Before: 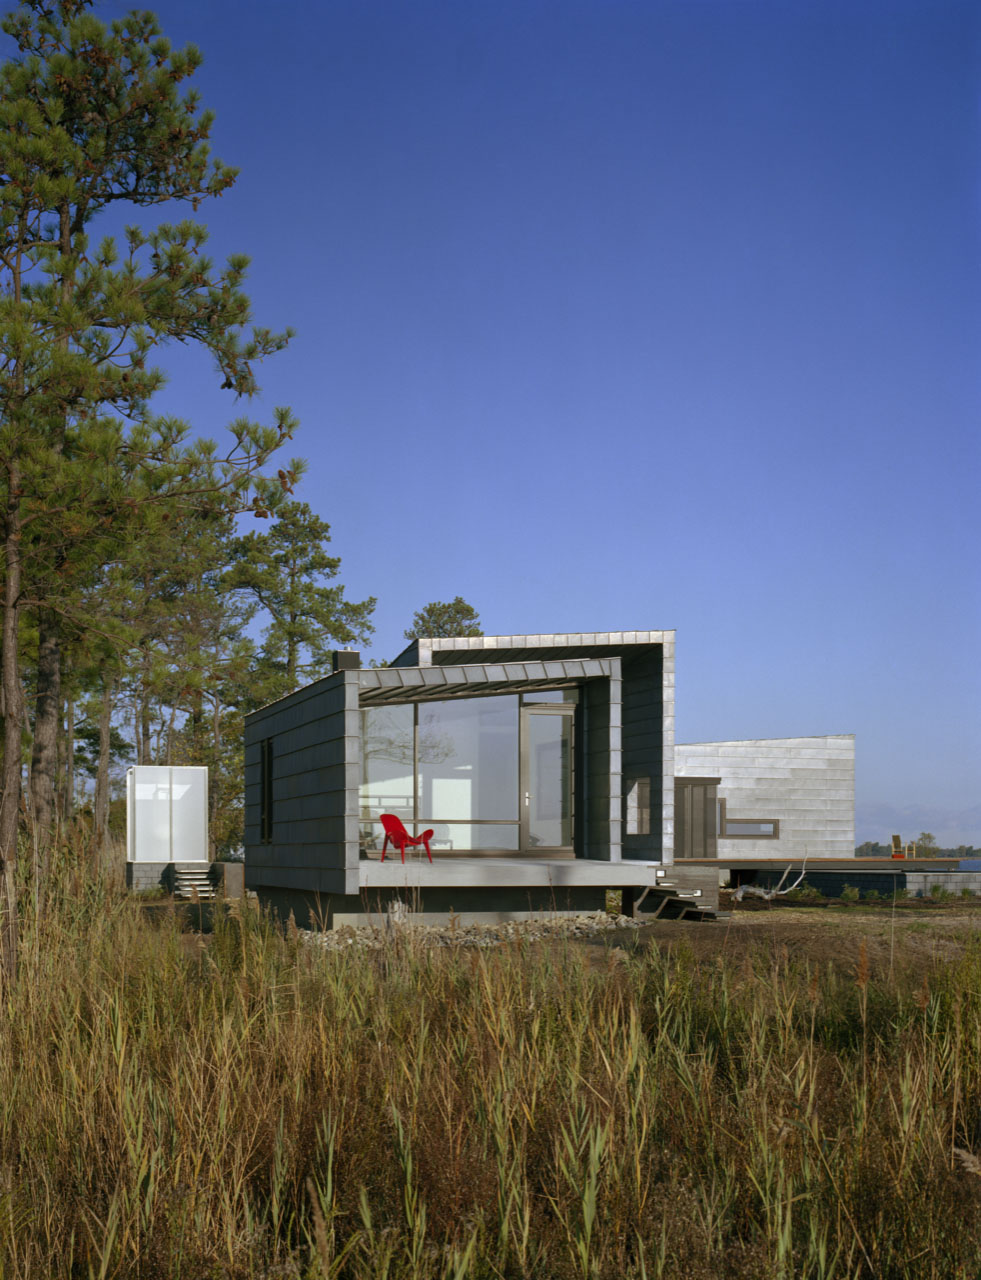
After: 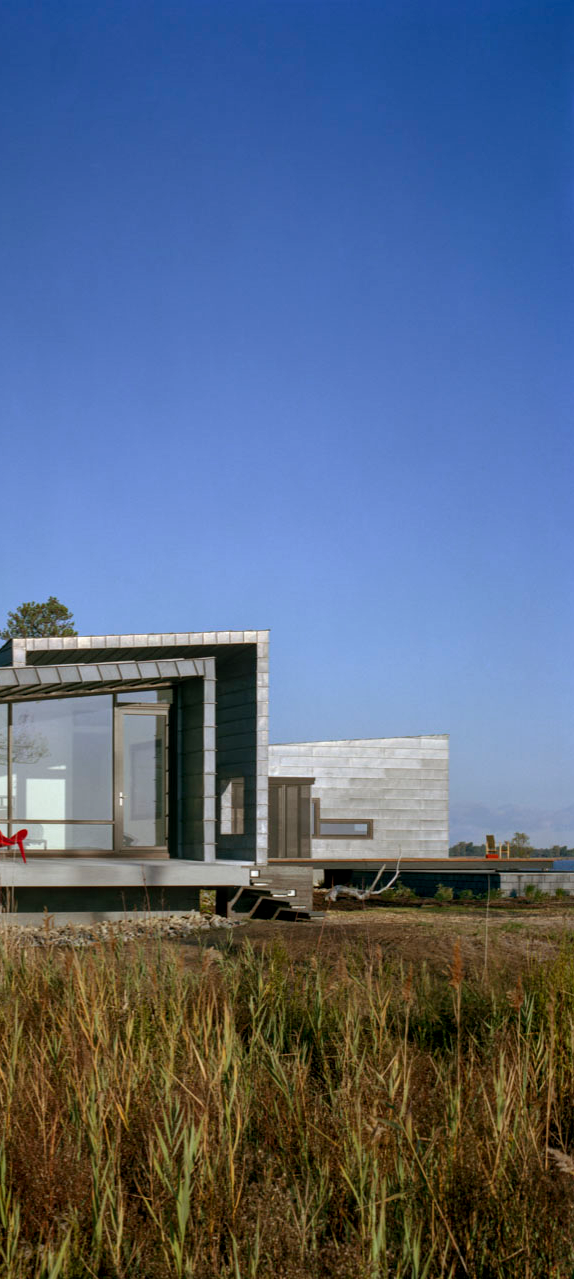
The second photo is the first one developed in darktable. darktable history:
local contrast: on, module defaults
crop: left 41.402%
